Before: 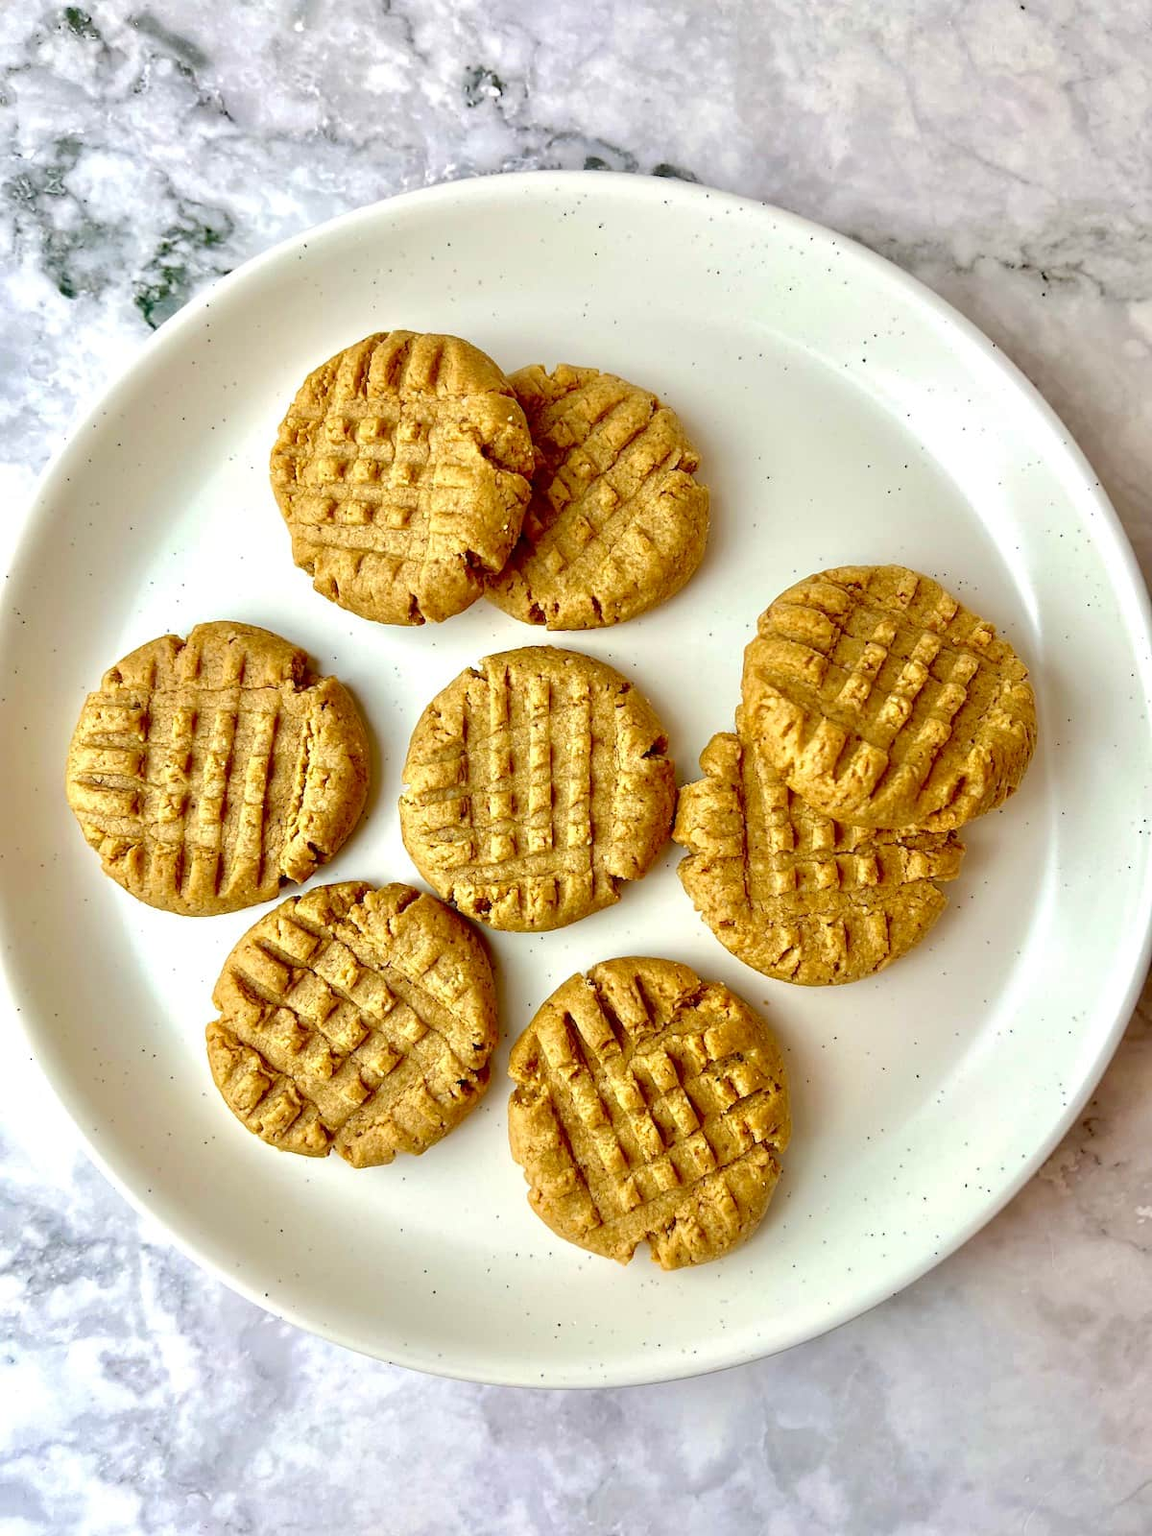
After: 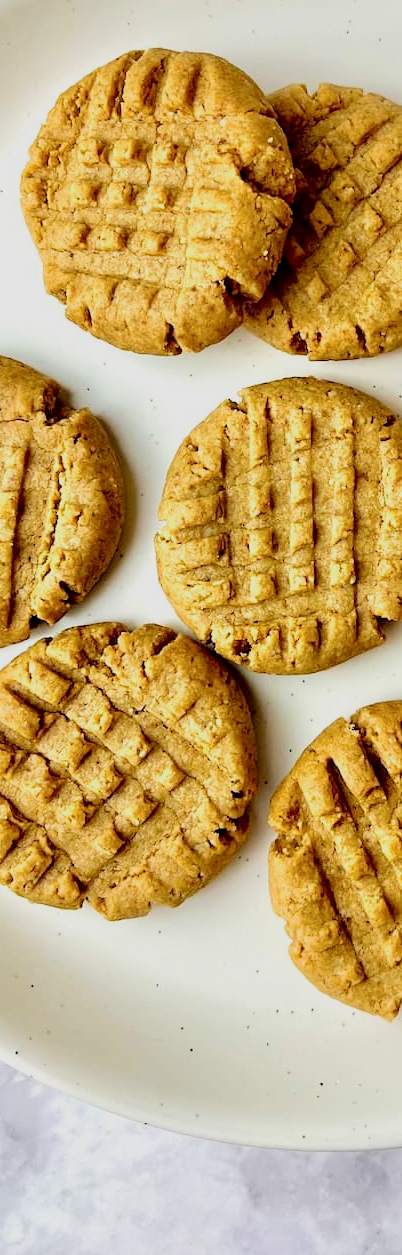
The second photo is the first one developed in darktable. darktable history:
crop and rotate: left 21.77%, top 18.528%, right 44.676%, bottom 2.997%
filmic rgb: black relative exposure -5 EV, hardness 2.88, contrast 1.3, highlights saturation mix -30%
